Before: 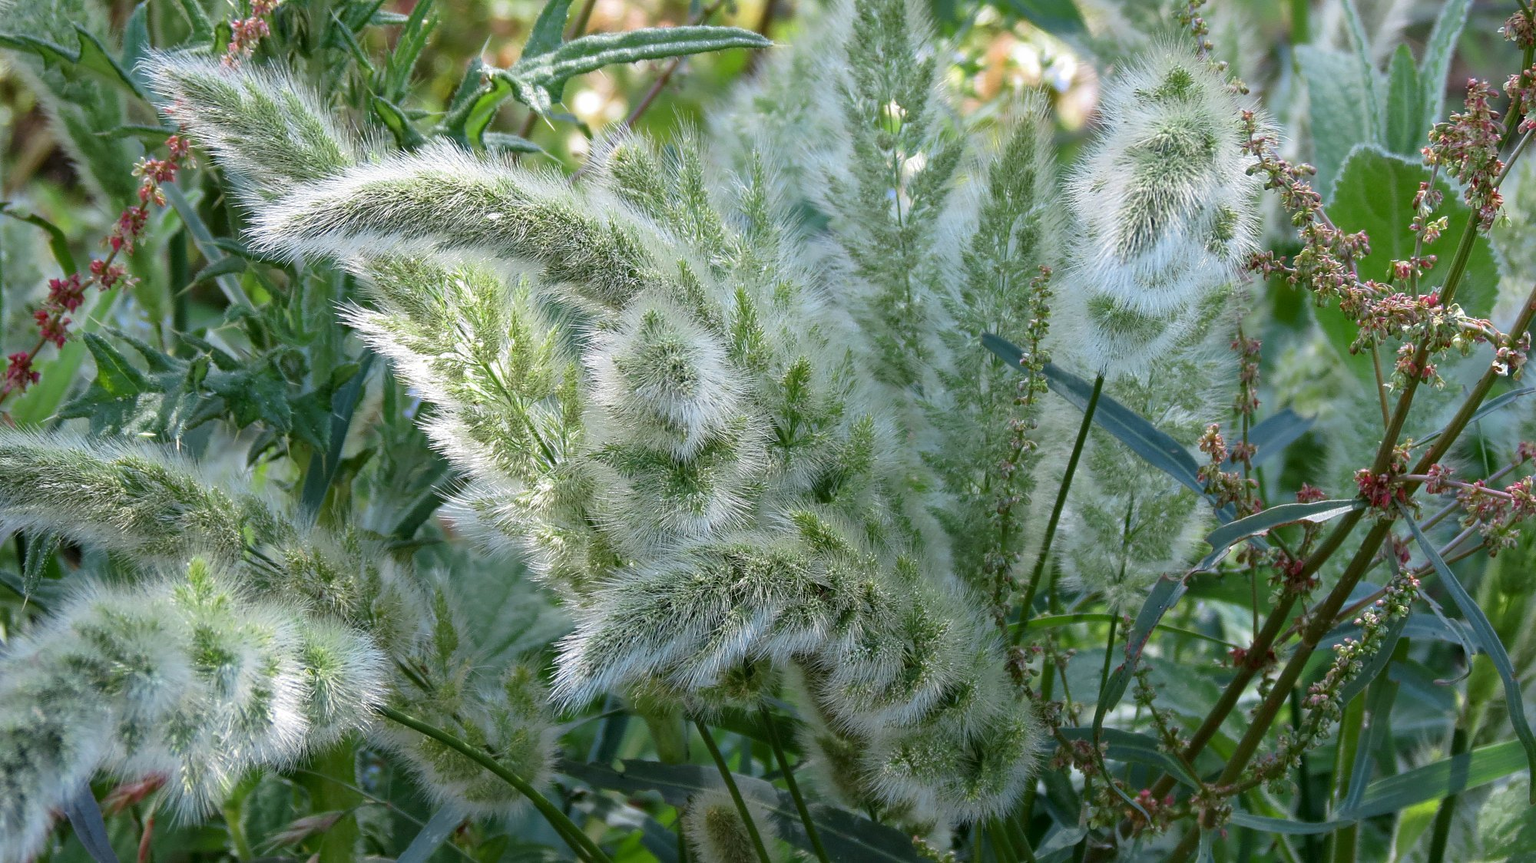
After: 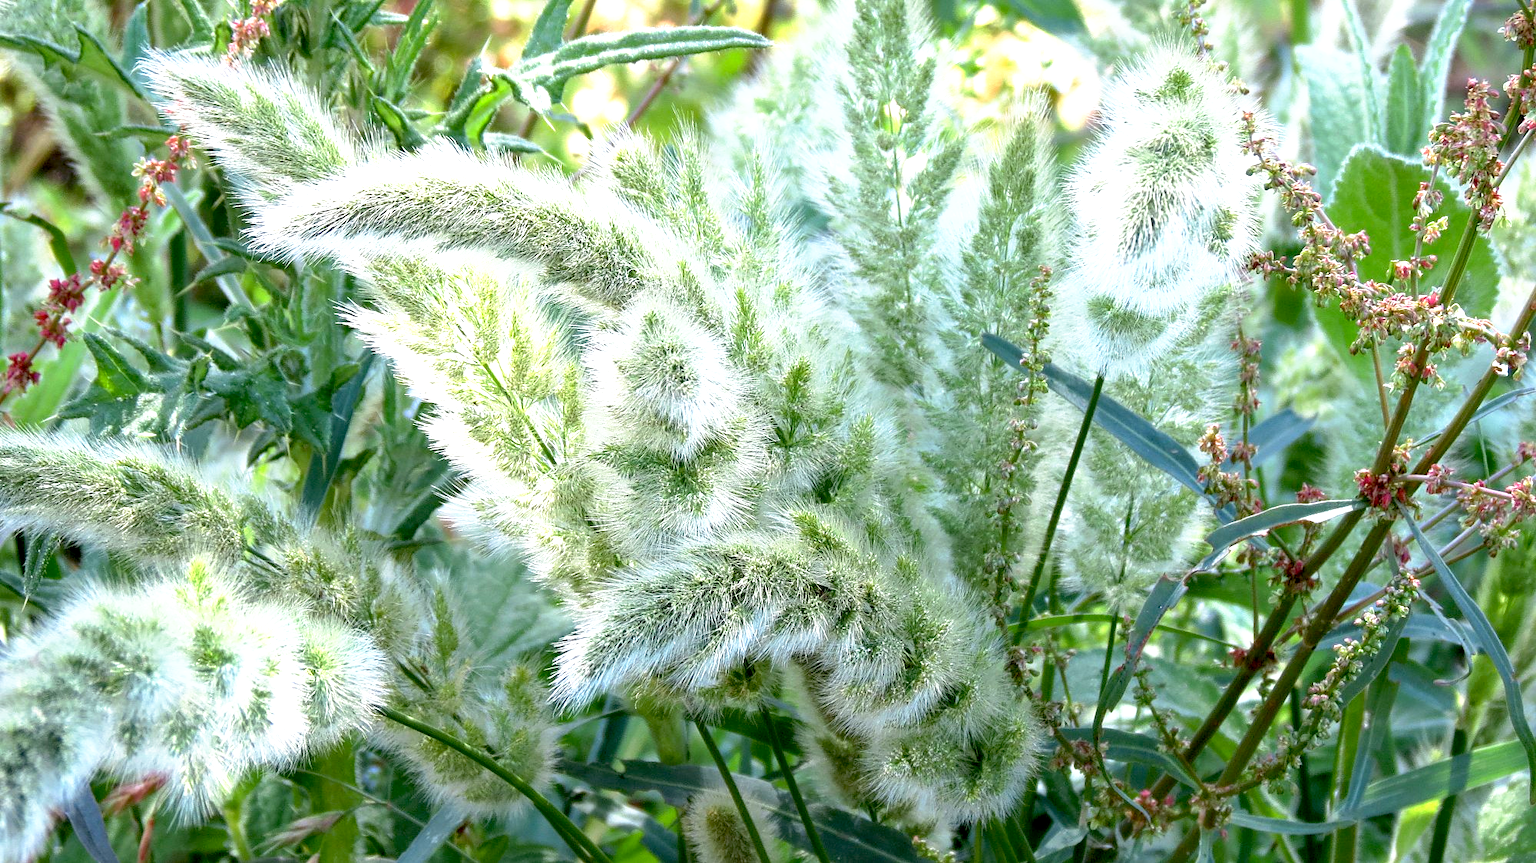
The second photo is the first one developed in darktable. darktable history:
exposure: black level correction 0, exposure 1.1 EV, compensate exposure bias true, compensate highlight preservation false
base curve: curves: ch0 [(0.017, 0) (0.425, 0.441) (0.844, 0.933) (1, 1)], preserve colors none
